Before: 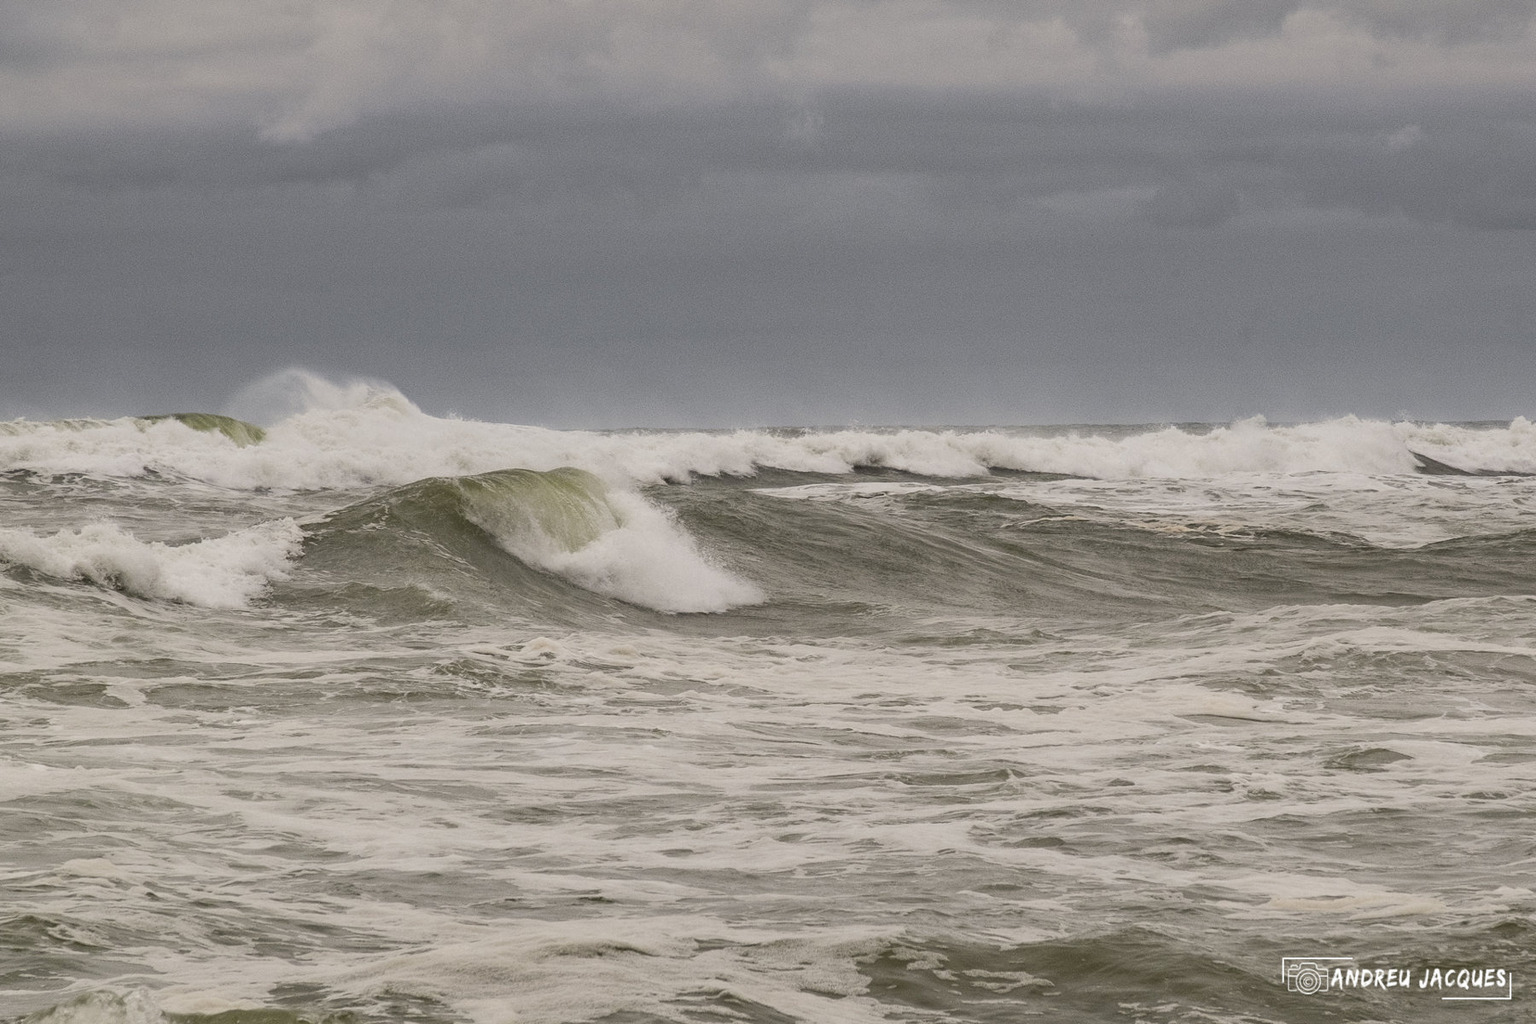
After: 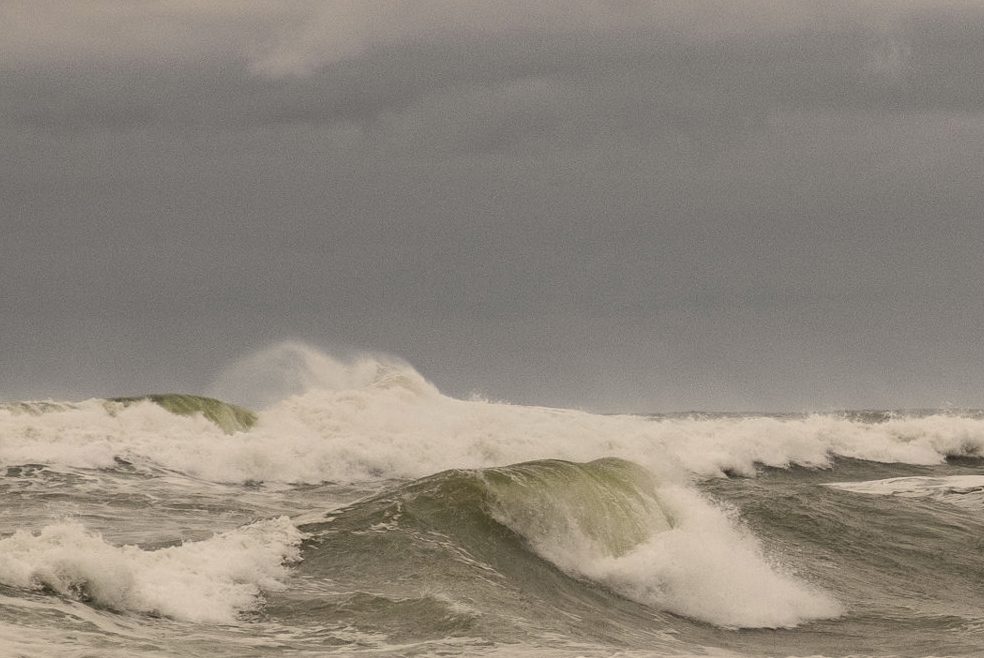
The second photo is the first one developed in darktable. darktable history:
white balance: red 1.045, blue 0.932
crop and rotate: left 3.047%, top 7.509%, right 42.236%, bottom 37.598%
